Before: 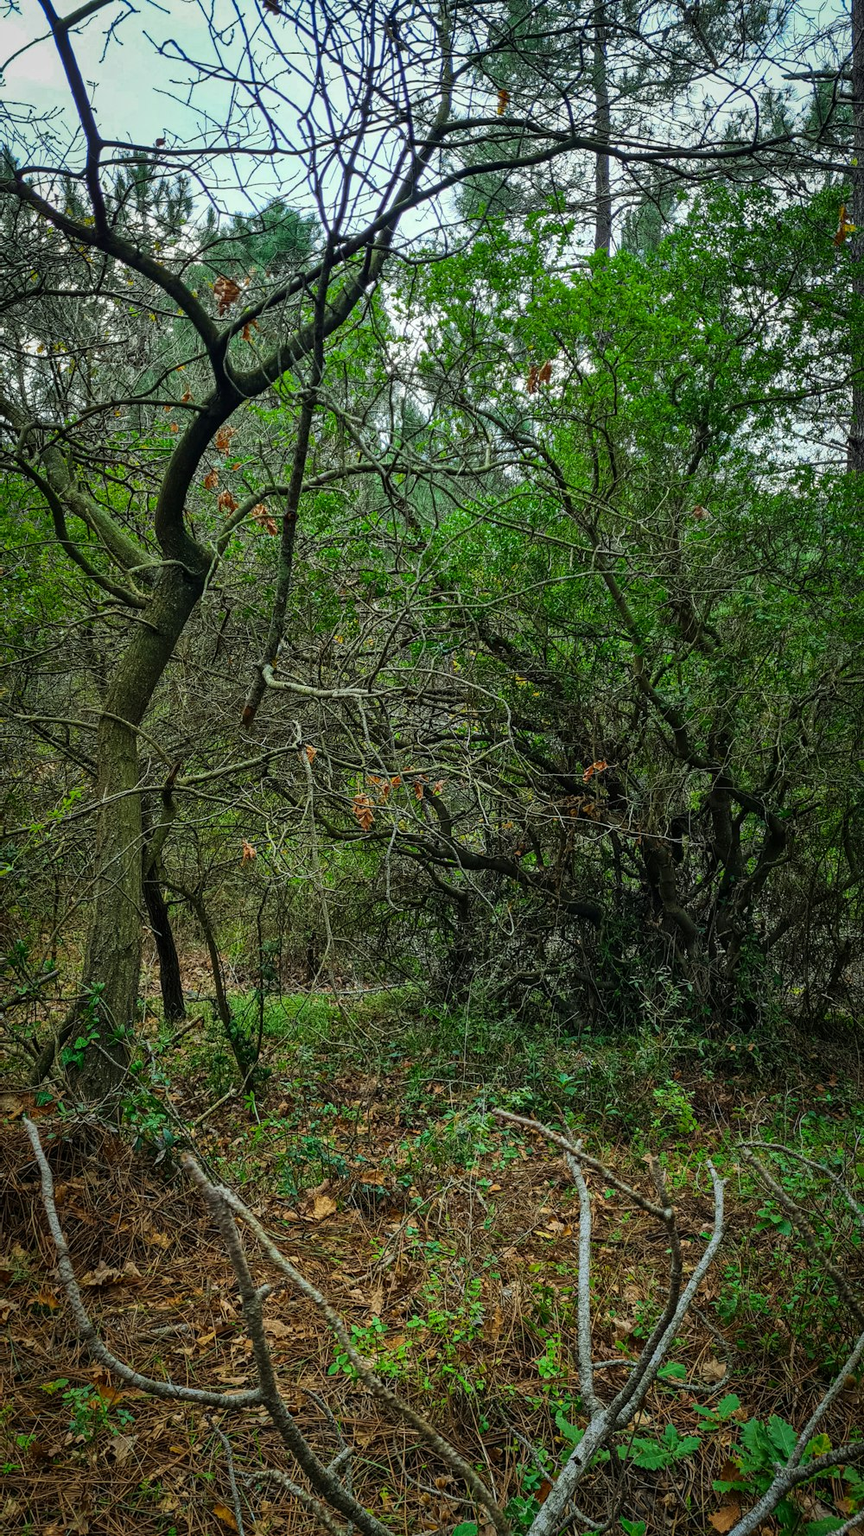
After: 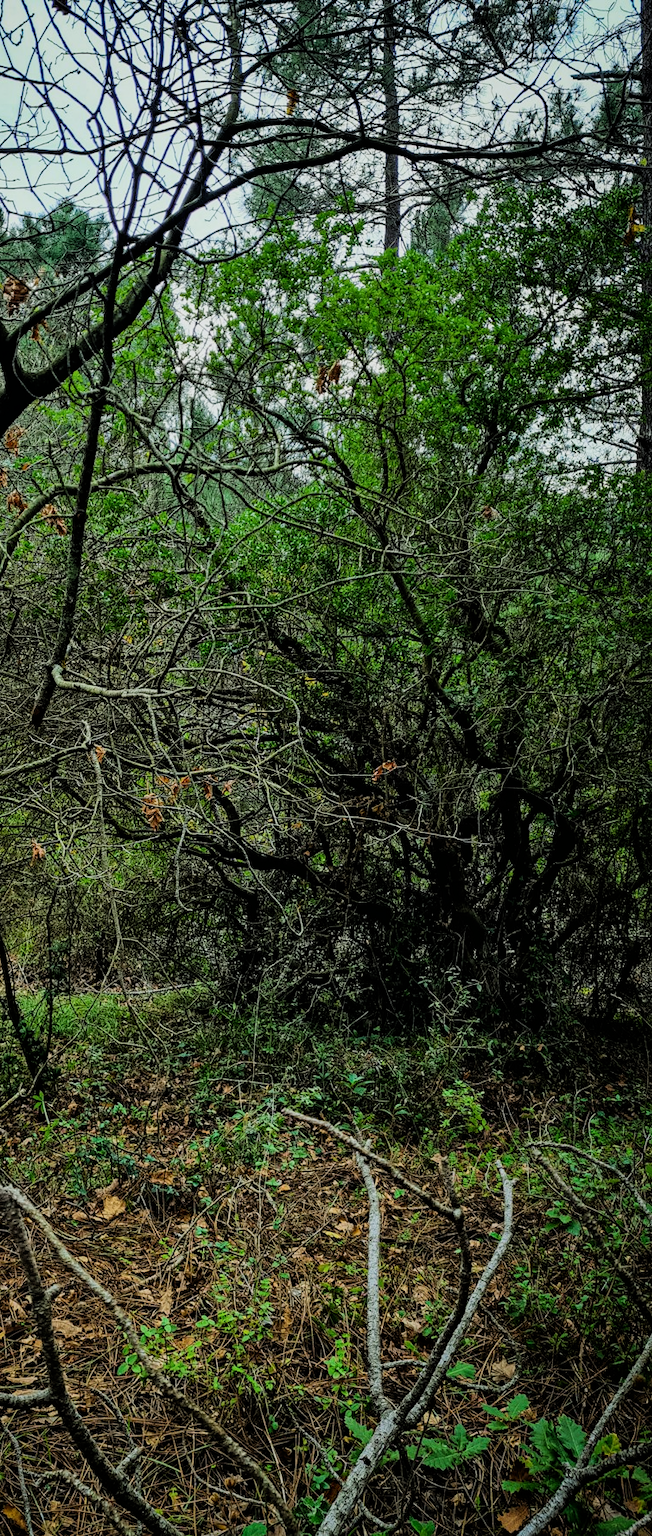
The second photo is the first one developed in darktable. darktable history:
tone equalizer: on, module defaults
crop and rotate: left 24.484%
filmic rgb: black relative exposure -5.12 EV, white relative exposure 3.98 EV, threshold 3 EV, hardness 2.9, contrast 1.296, highlights saturation mix -29.41%, enable highlight reconstruction true
